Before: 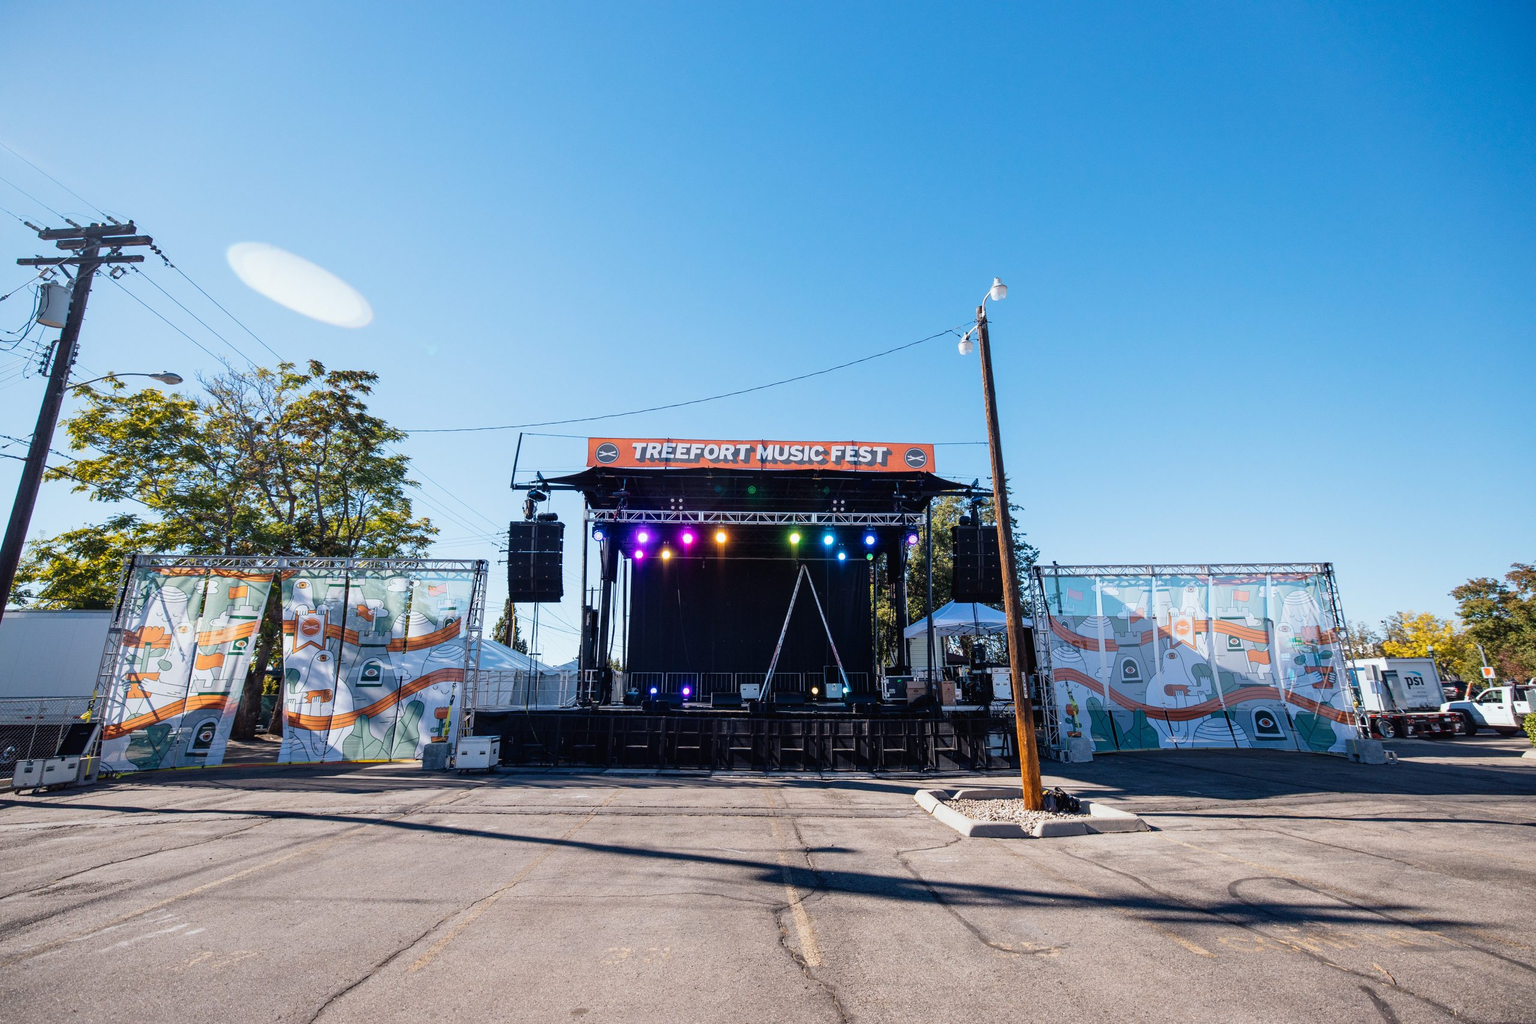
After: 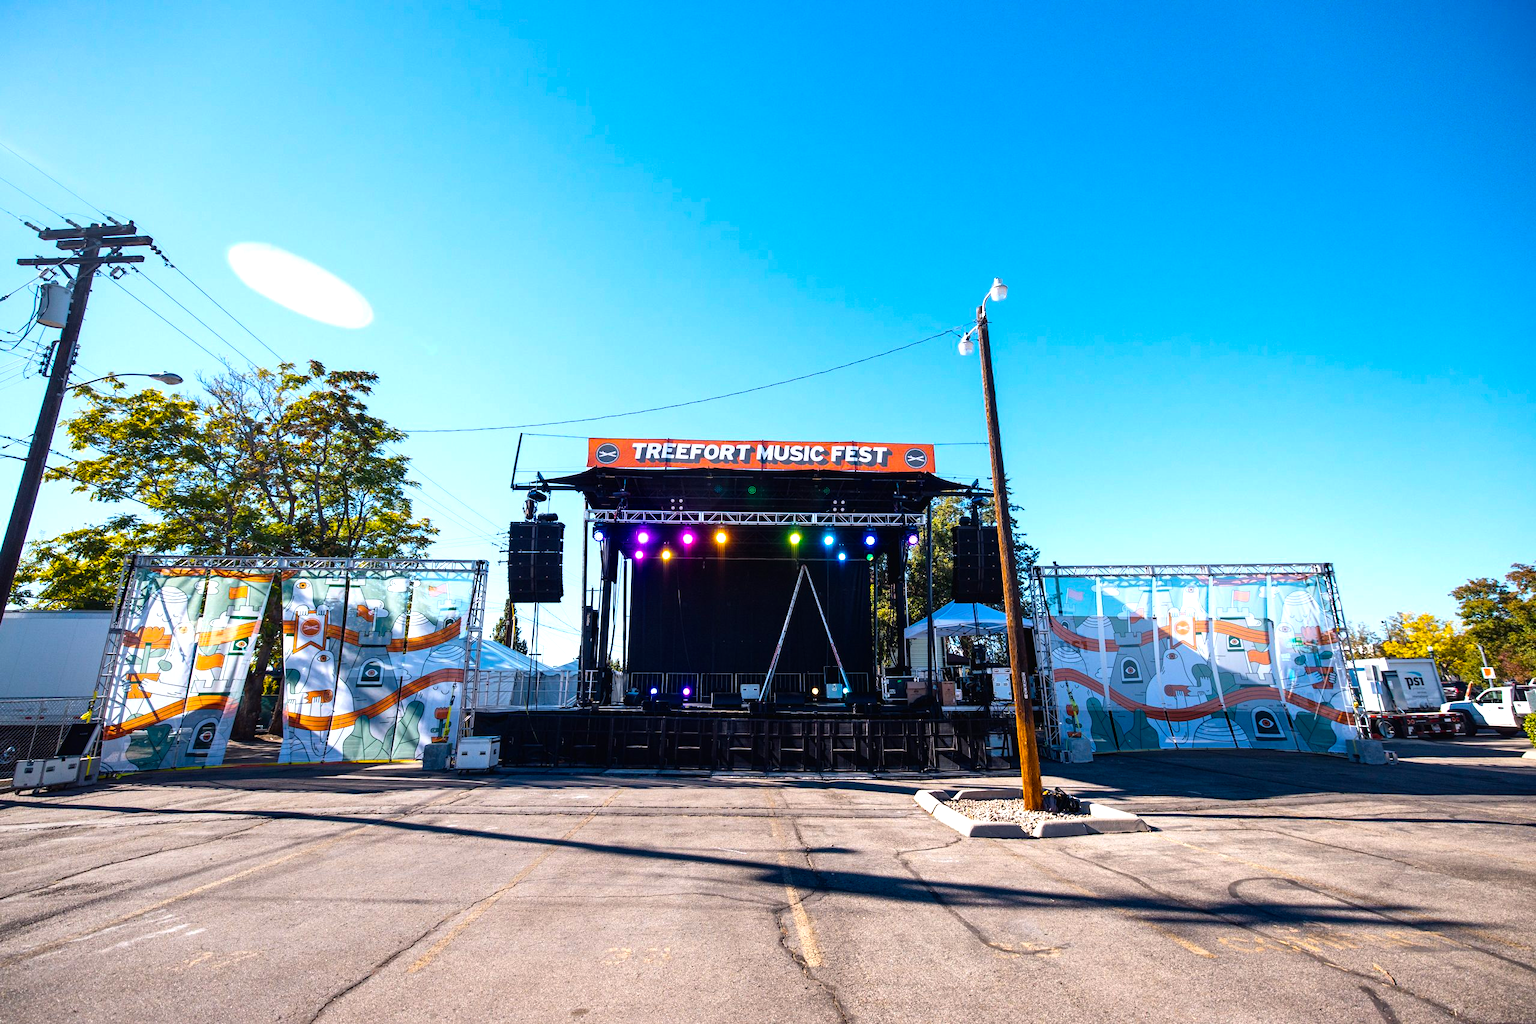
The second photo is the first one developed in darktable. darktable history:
color balance rgb: perceptual saturation grading › global saturation 37.116%, perceptual brilliance grading › highlights 16.432%, perceptual brilliance grading › shadows -13.711%, global vibrance 20%
